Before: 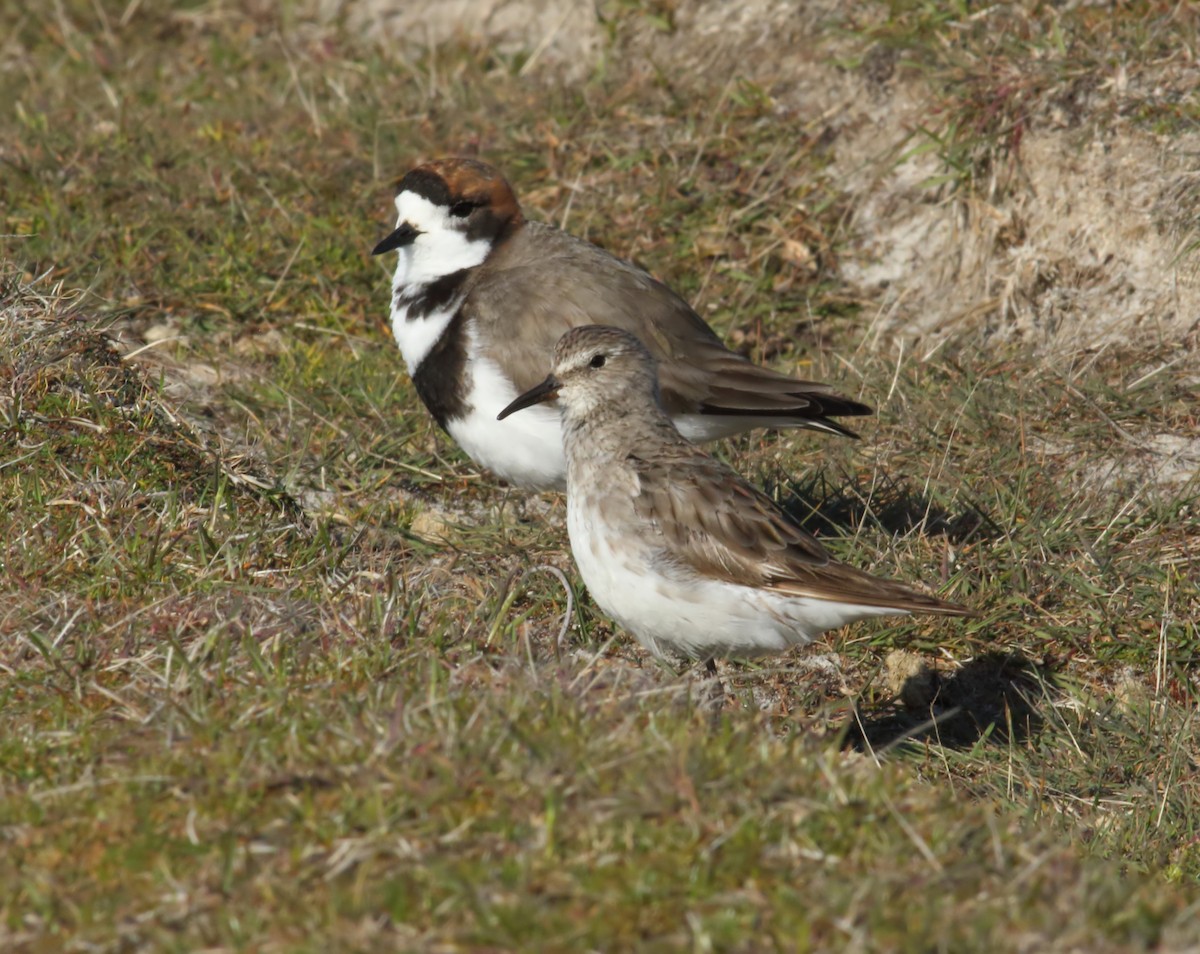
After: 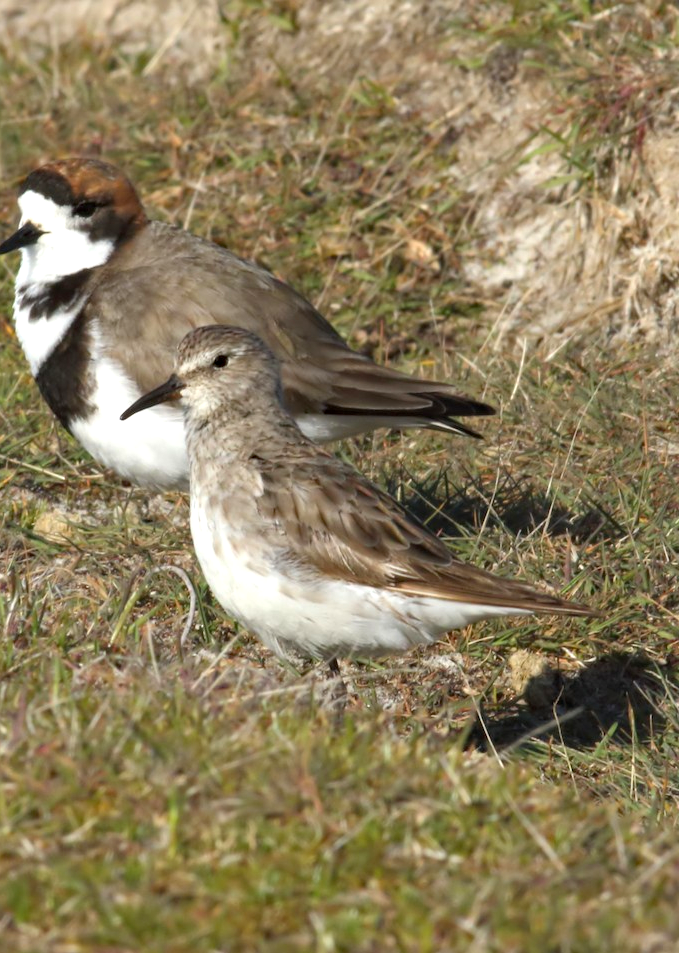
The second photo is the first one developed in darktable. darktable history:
crop: left 31.458%, top 0%, right 11.876%
exposure: exposure 0.515 EV, compensate highlight preservation false
haze removal: compatibility mode true, adaptive false
